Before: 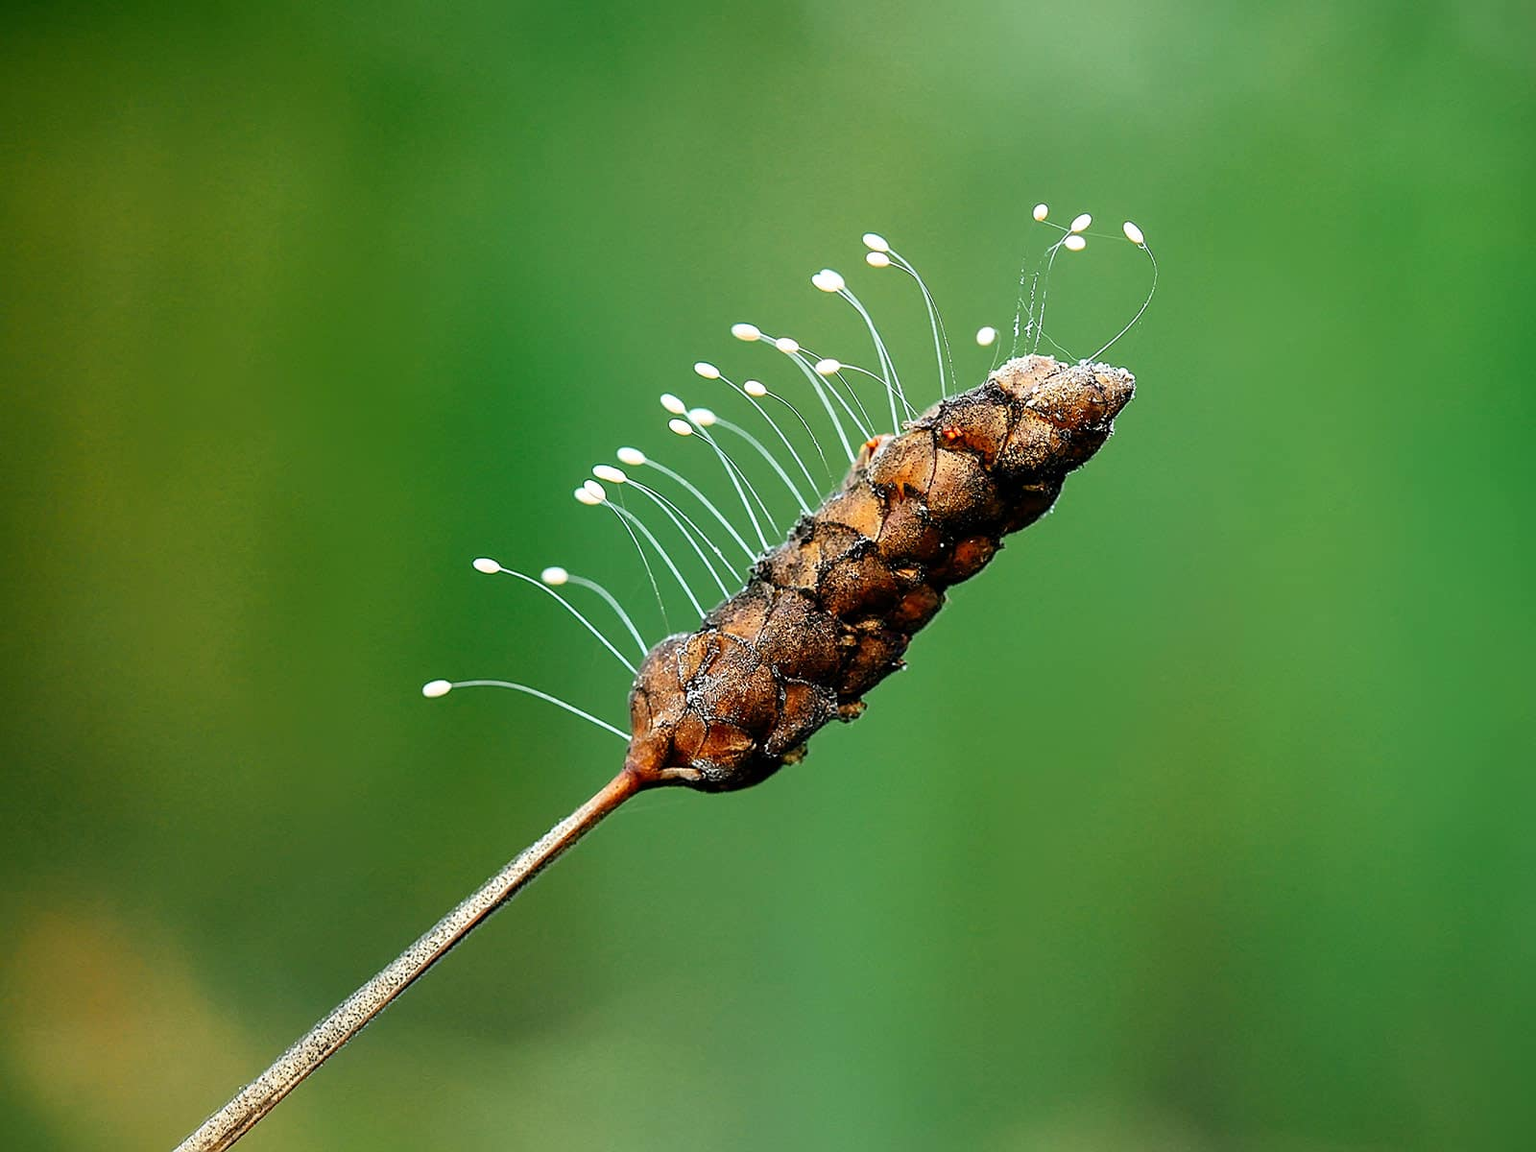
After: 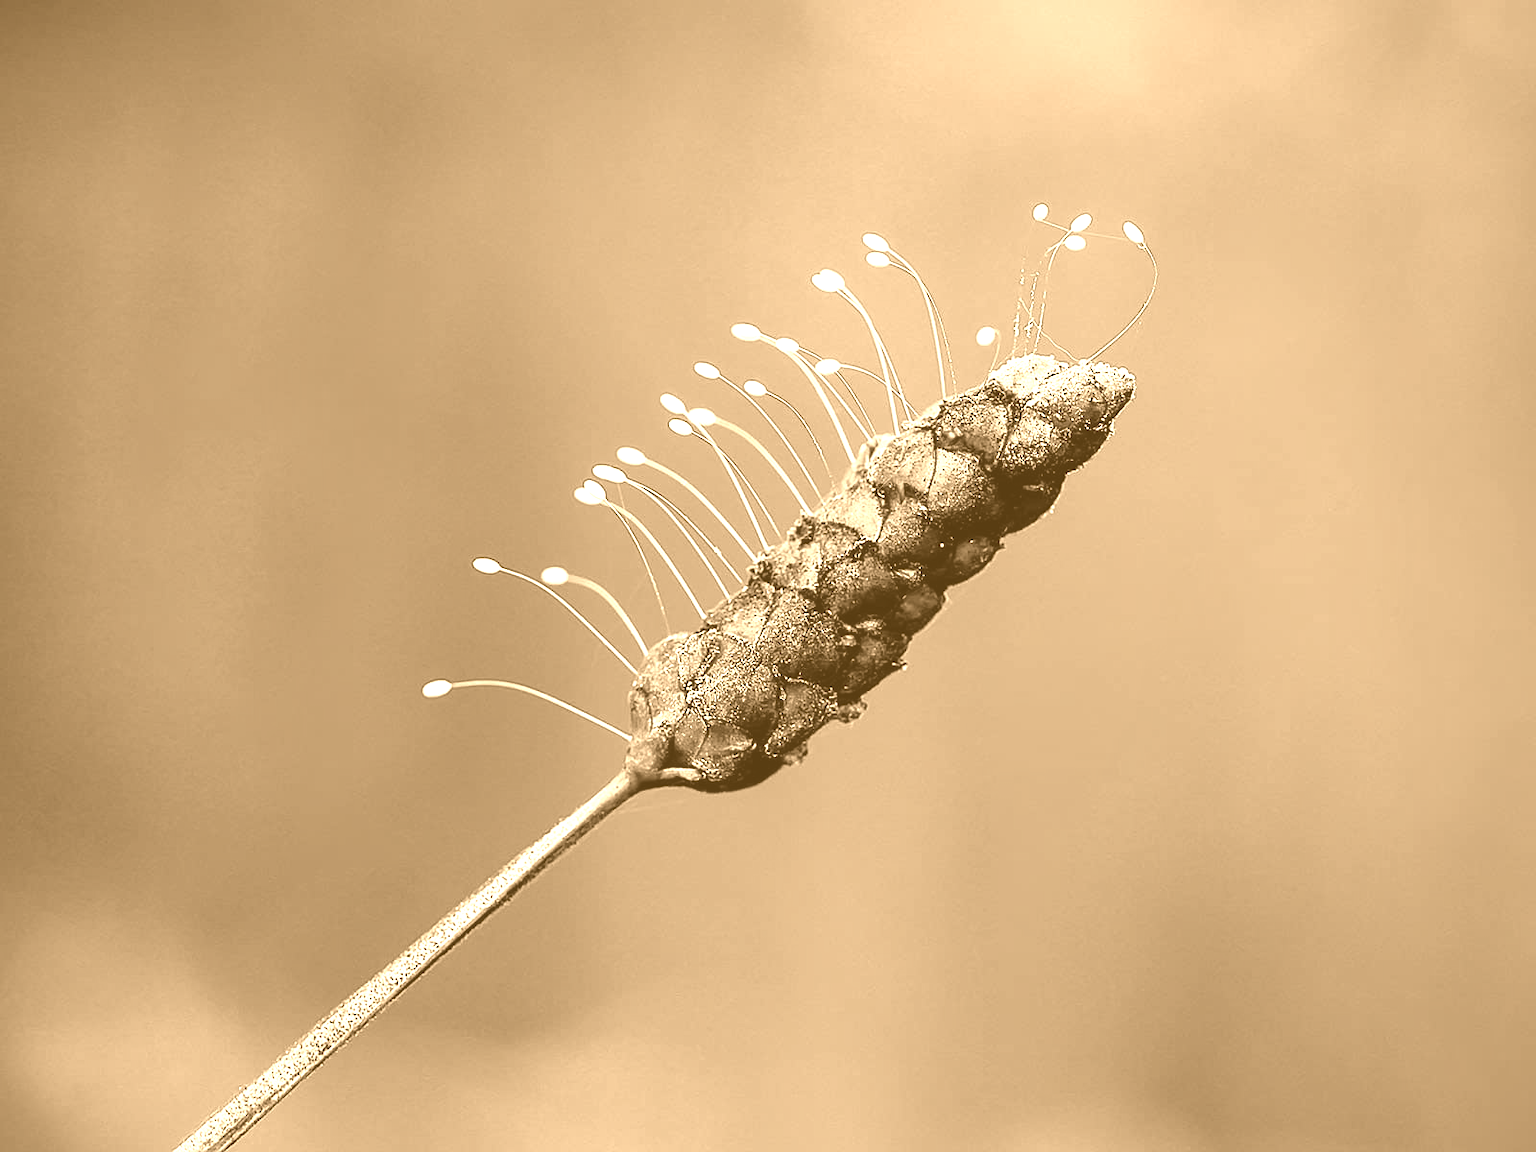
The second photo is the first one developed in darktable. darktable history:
colorize: hue 28.8°, source mix 100%
color balance rgb: shadows fall-off 101%, linear chroma grading › mid-tones 7.63%, perceptual saturation grading › mid-tones 11.68%, mask middle-gray fulcrum 22.45%, global vibrance 10.11%, saturation formula JzAzBz (2021)
